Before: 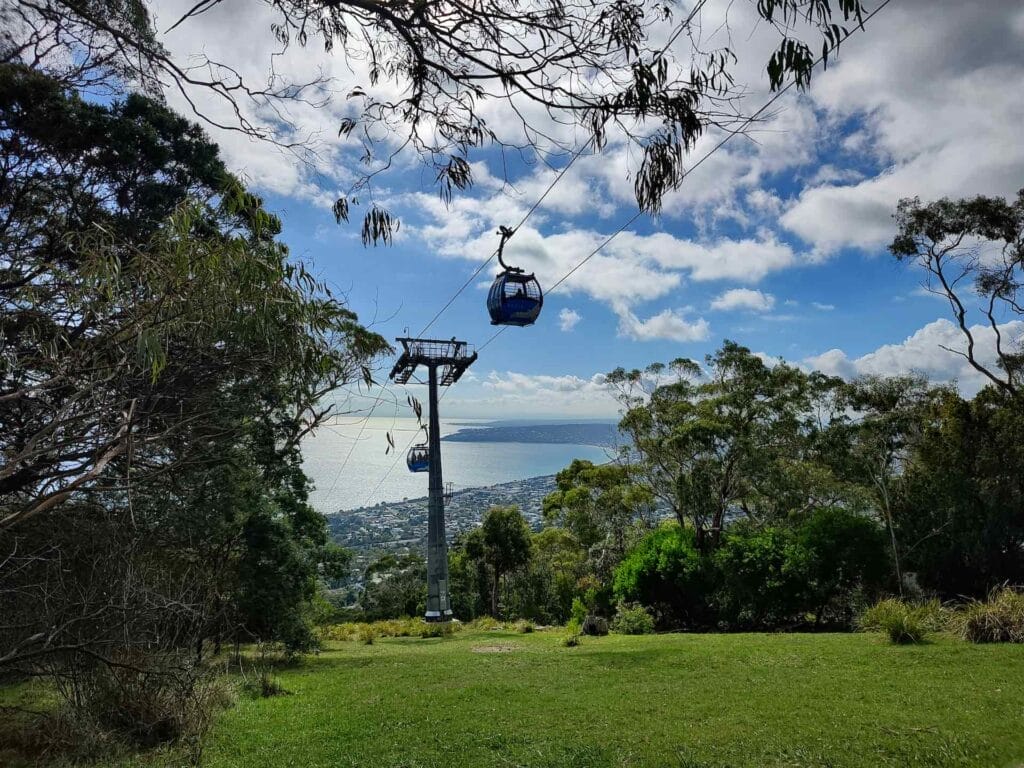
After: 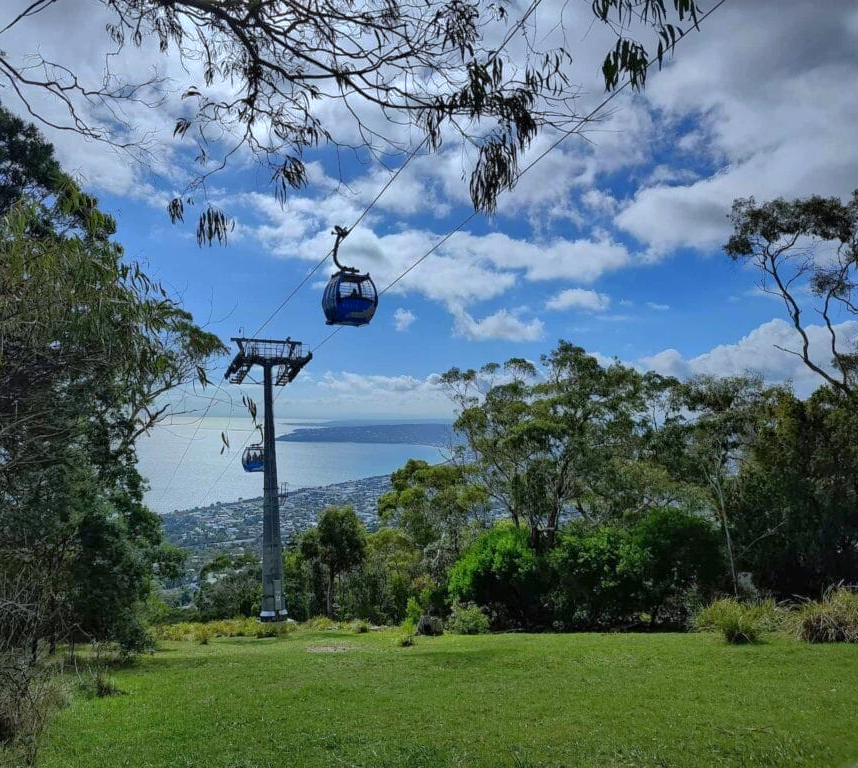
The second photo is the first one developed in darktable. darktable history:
crop: left 16.145%
white balance: red 0.924, blue 1.095
shadows and highlights: highlights -60
